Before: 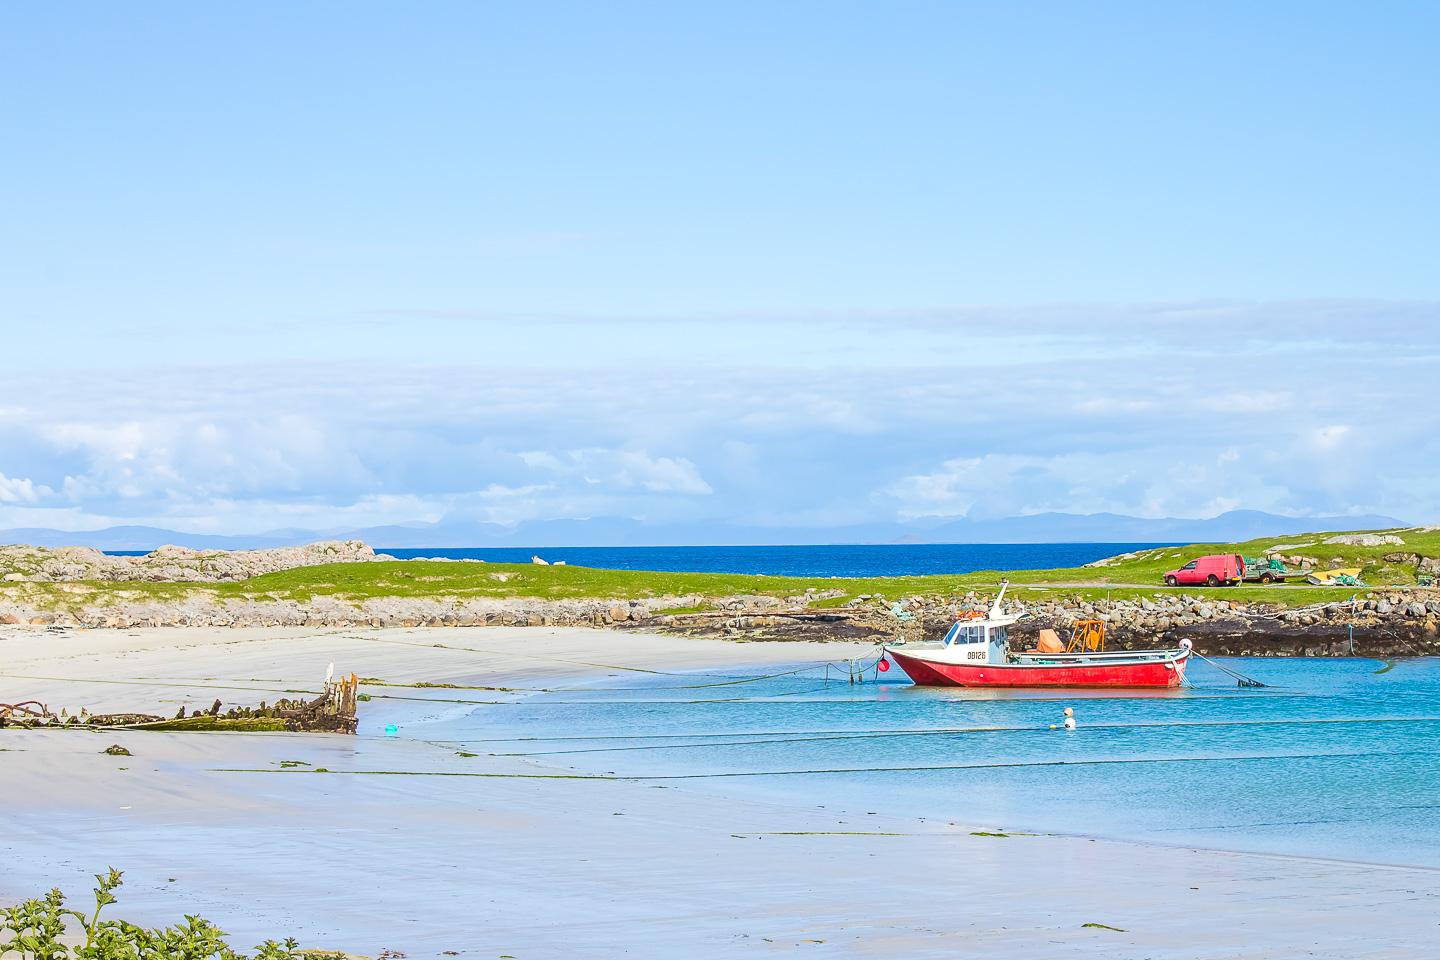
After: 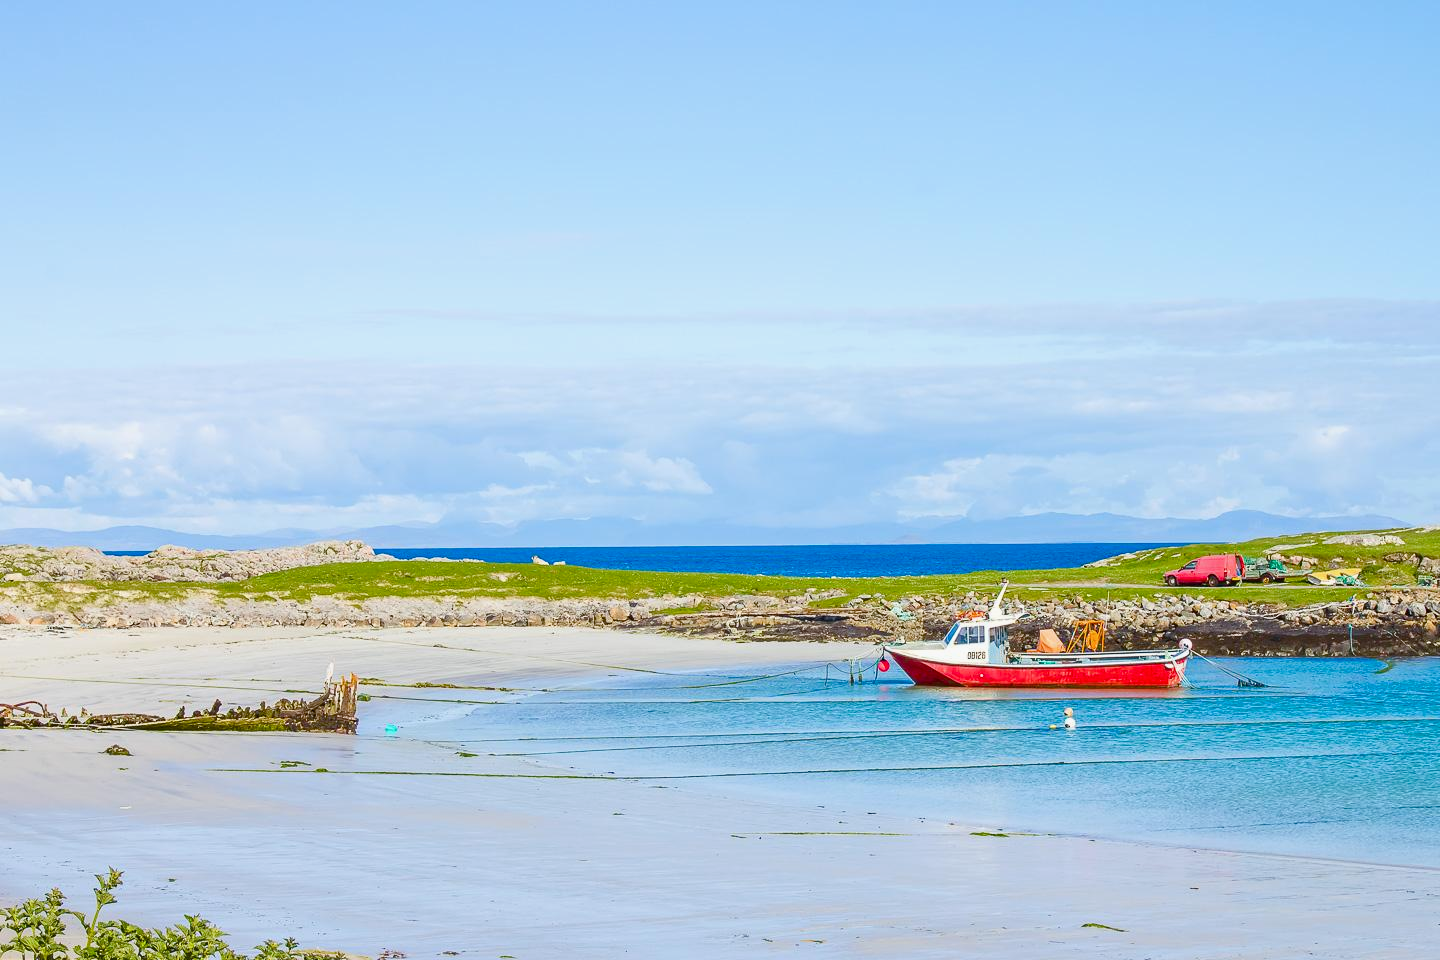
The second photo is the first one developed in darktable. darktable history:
color balance rgb: perceptual saturation grading › global saturation 20%, perceptual saturation grading › highlights -25.717%, perceptual saturation grading › shadows 25.951%, perceptual brilliance grading › highlights 4.51%, perceptual brilliance grading › shadows -9.194%, contrast -10.33%
